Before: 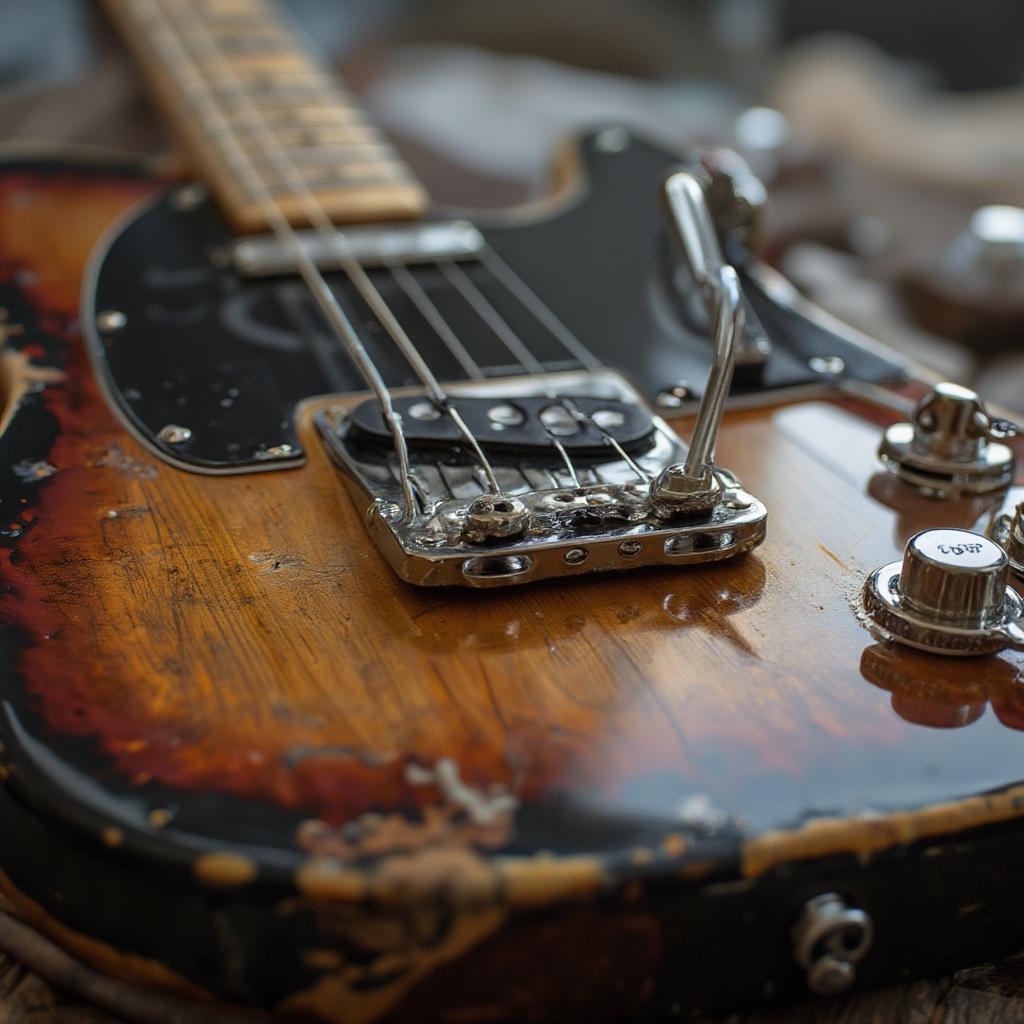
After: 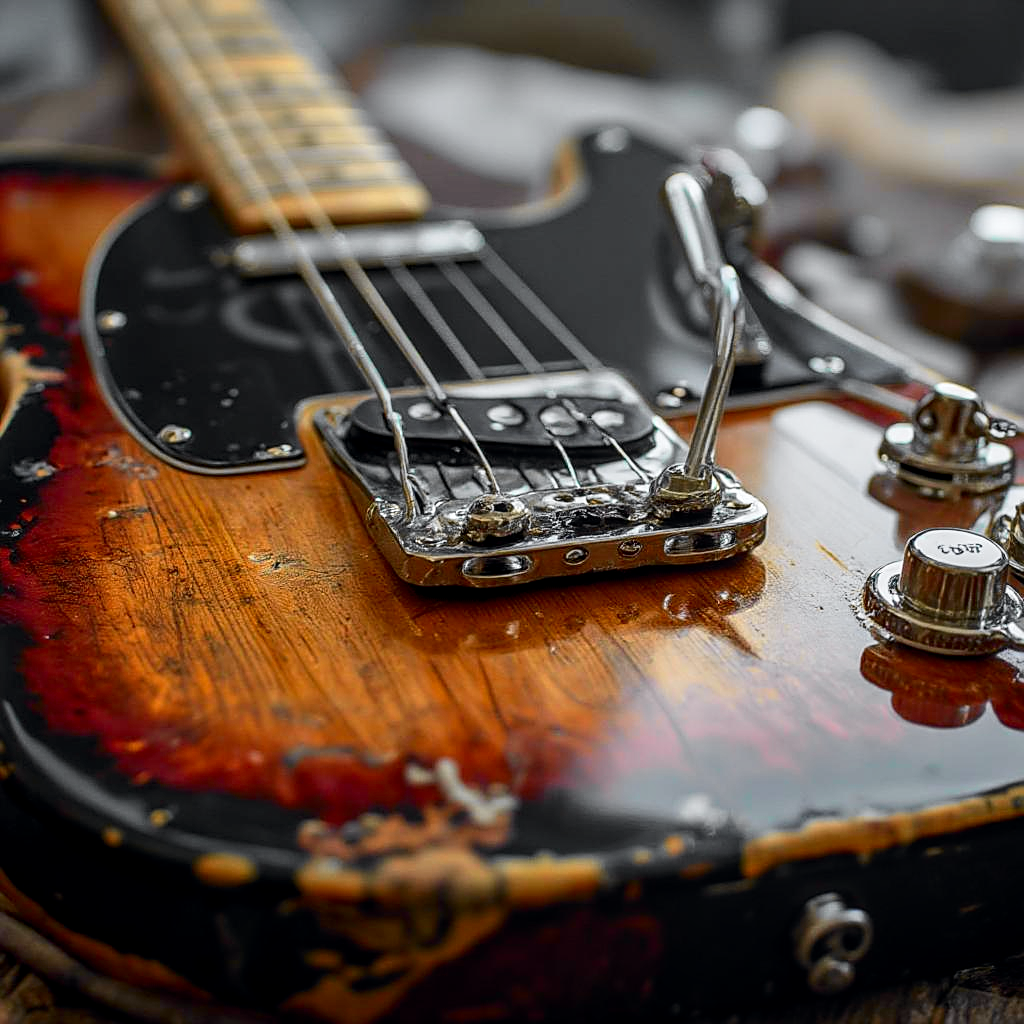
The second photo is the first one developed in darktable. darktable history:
local contrast: on, module defaults
sharpen: on, module defaults
tone curve: curves: ch0 [(0, 0) (0.071, 0.047) (0.266, 0.26) (0.491, 0.552) (0.753, 0.818) (1, 0.983)]; ch1 [(0, 0) (0.346, 0.307) (0.408, 0.369) (0.463, 0.443) (0.482, 0.493) (0.502, 0.5) (0.517, 0.518) (0.546, 0.576) (0.588, 0.643) (0.651, 0.709) (1, 1)]; ch2 [(0, 0) (0.346, 0.34) (0.434, 0.46) (0.485, 0.494) (0.5, 0.494) (0.517, 0.503) (0.535, 0.545) (0.583, 0.624) (0.625, 0.678) (1, 1)], color space Lab, independent channels, preserve colors none
